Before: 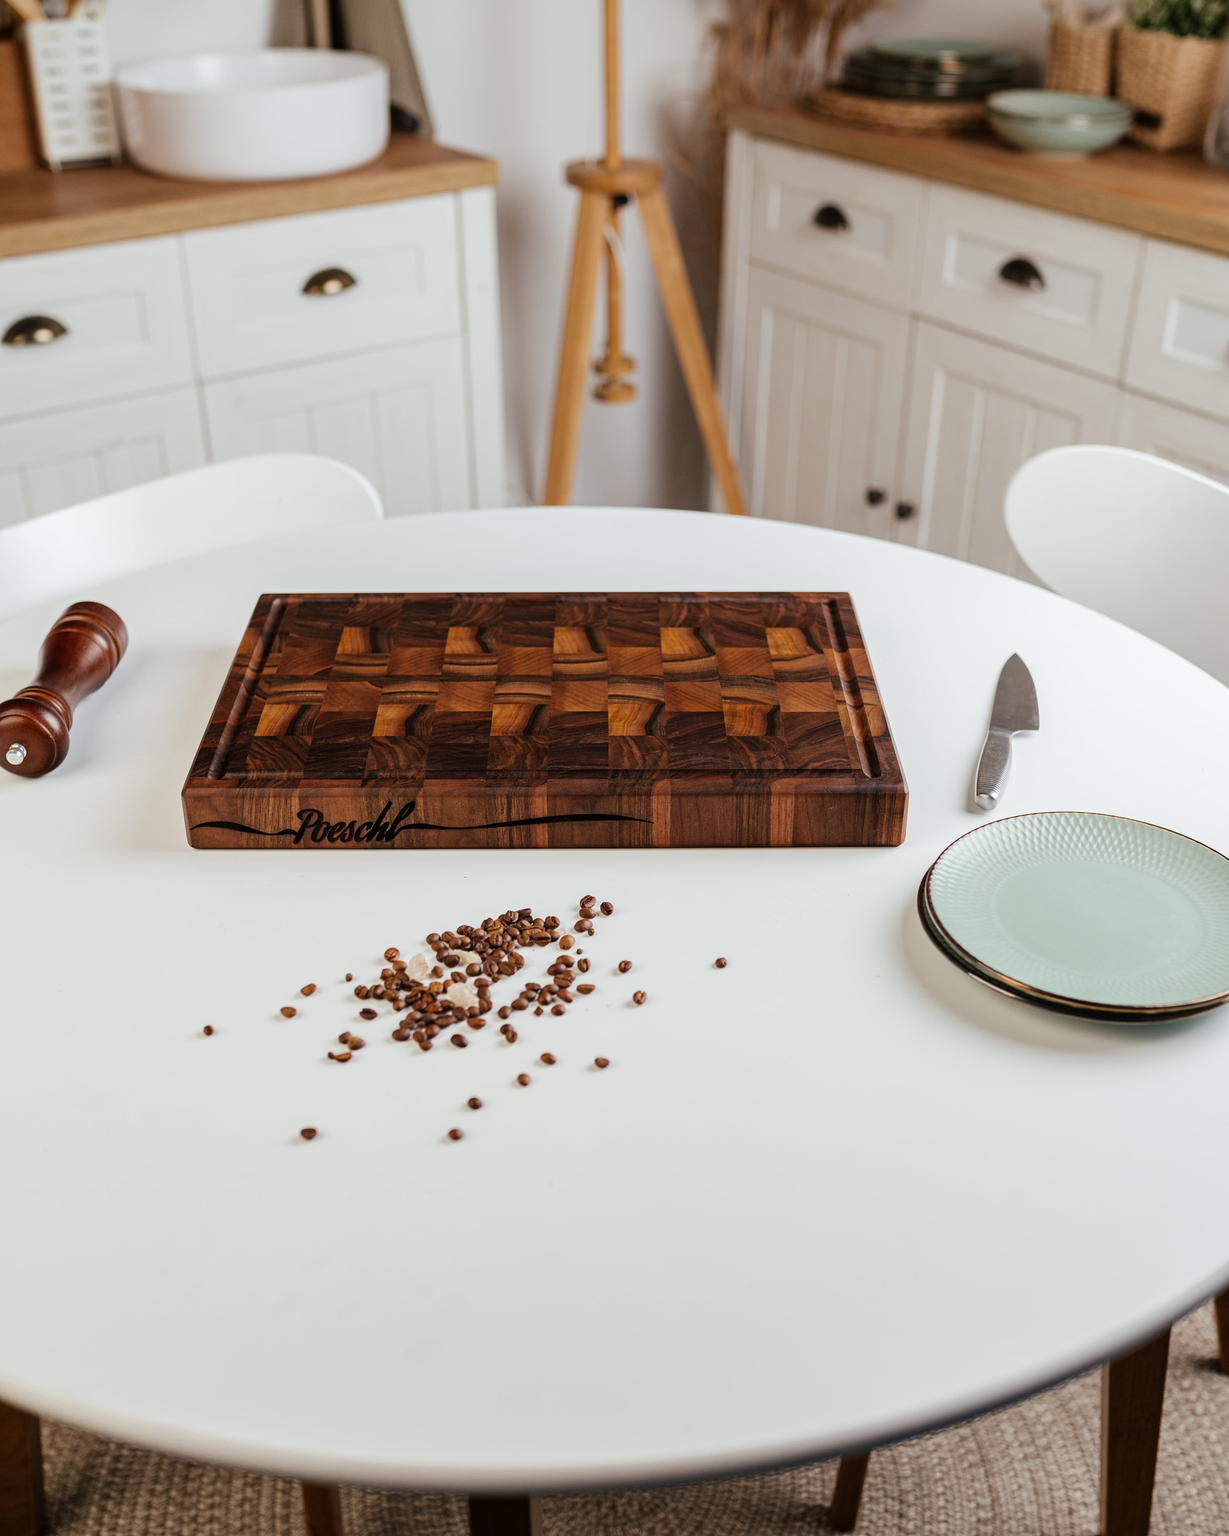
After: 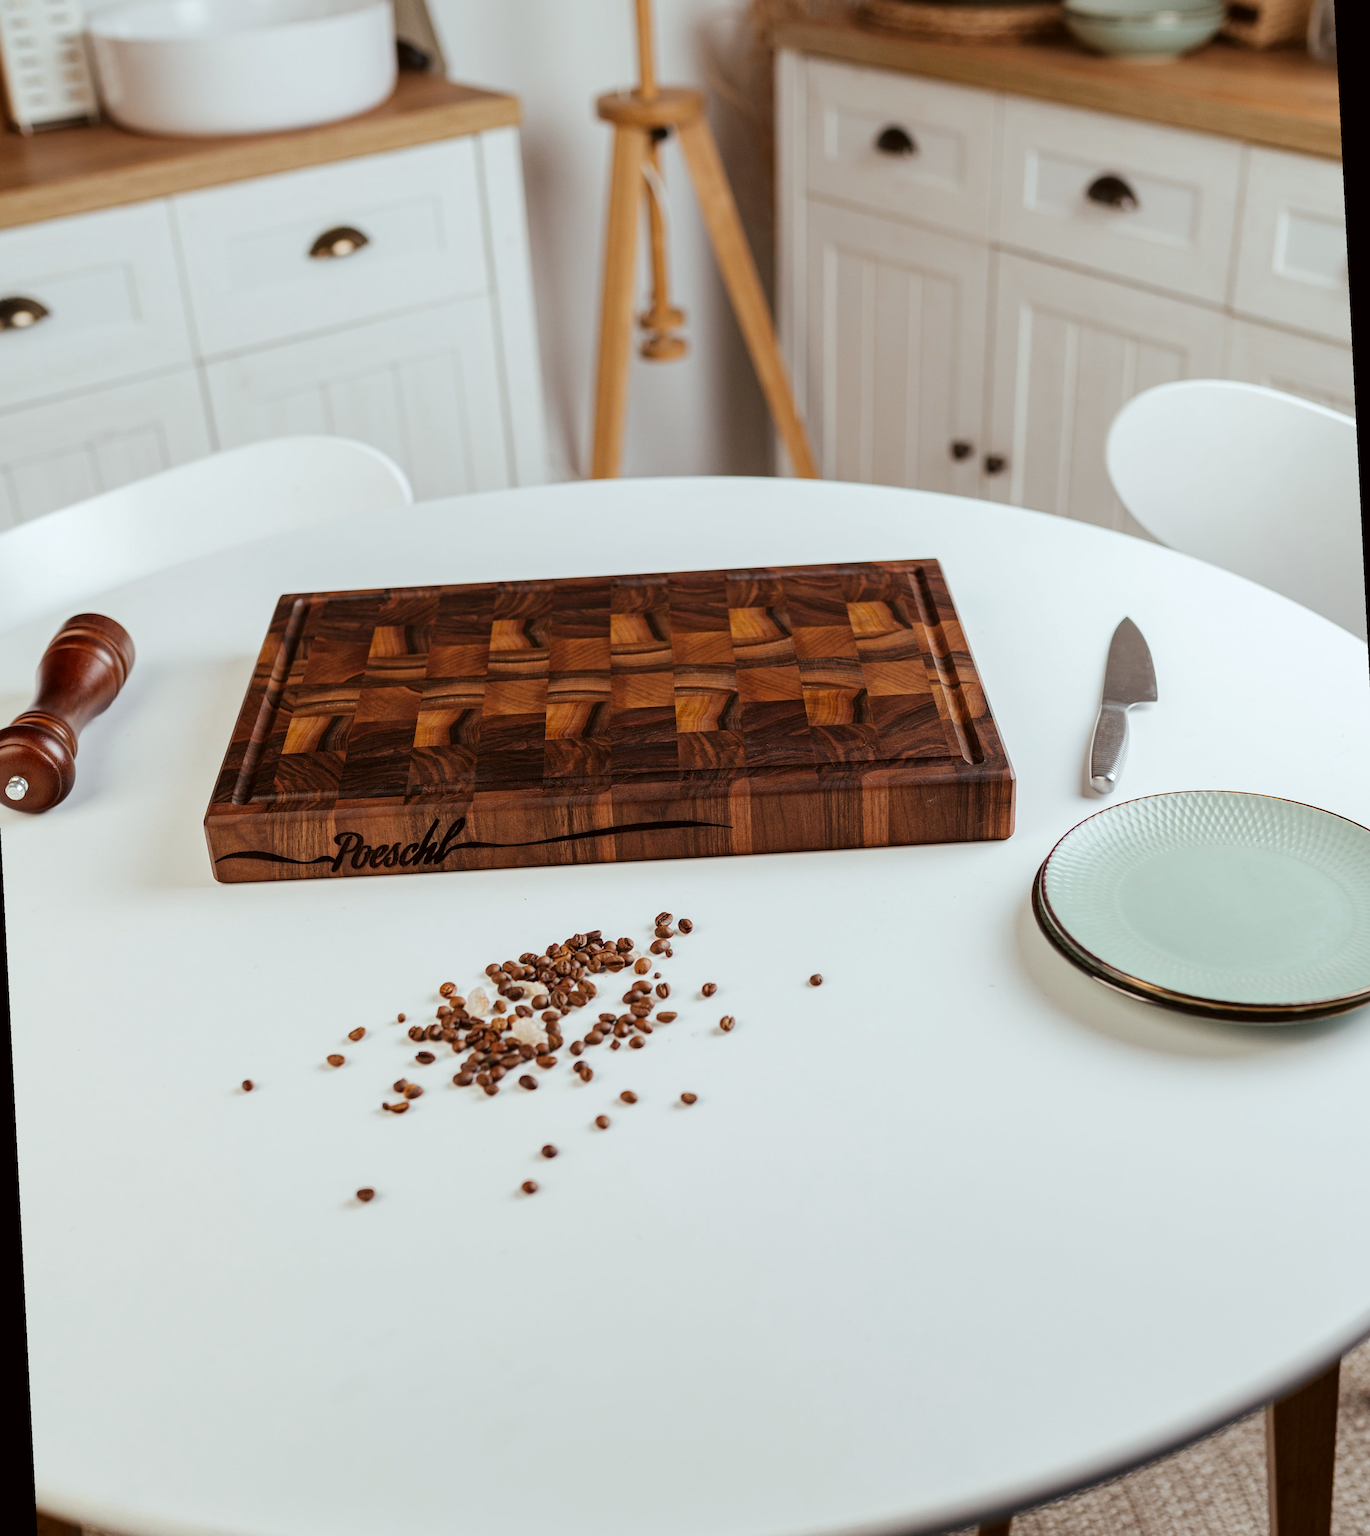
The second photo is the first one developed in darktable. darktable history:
rotate and perspective: rotation -3°, crop left 0.031, crop right 0.968, crop top 0.07, crop bottom 0.93
color correction: highlights a* -2.73, highlights b* -2.09, shadows a* 2.41, shadows b* 2.73
